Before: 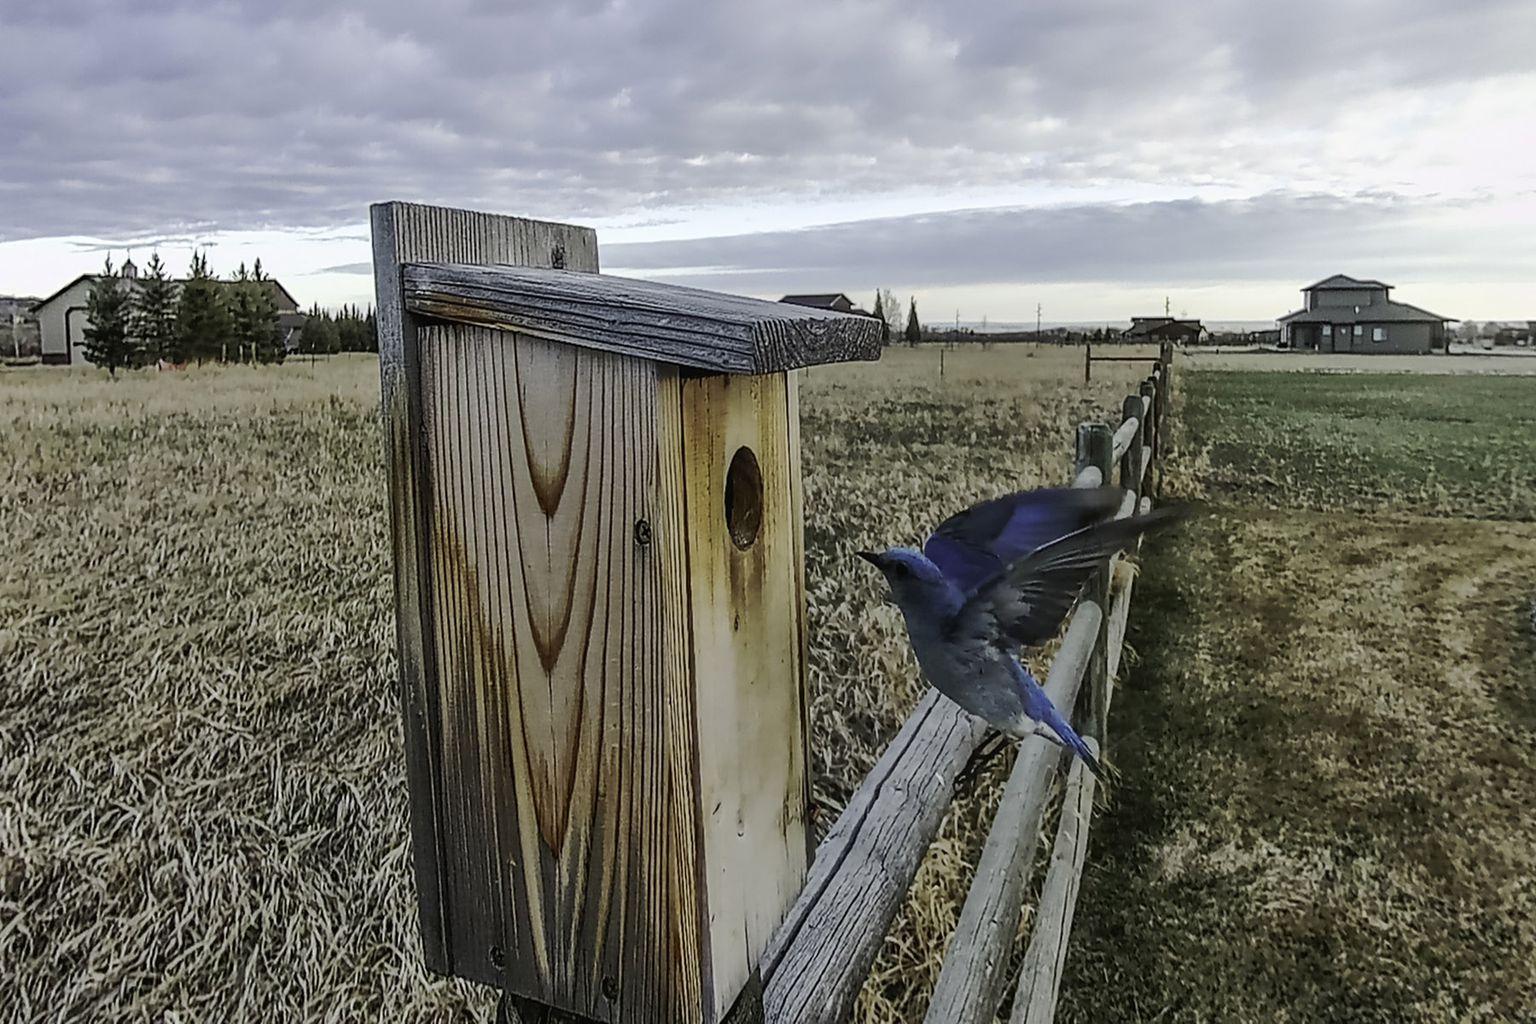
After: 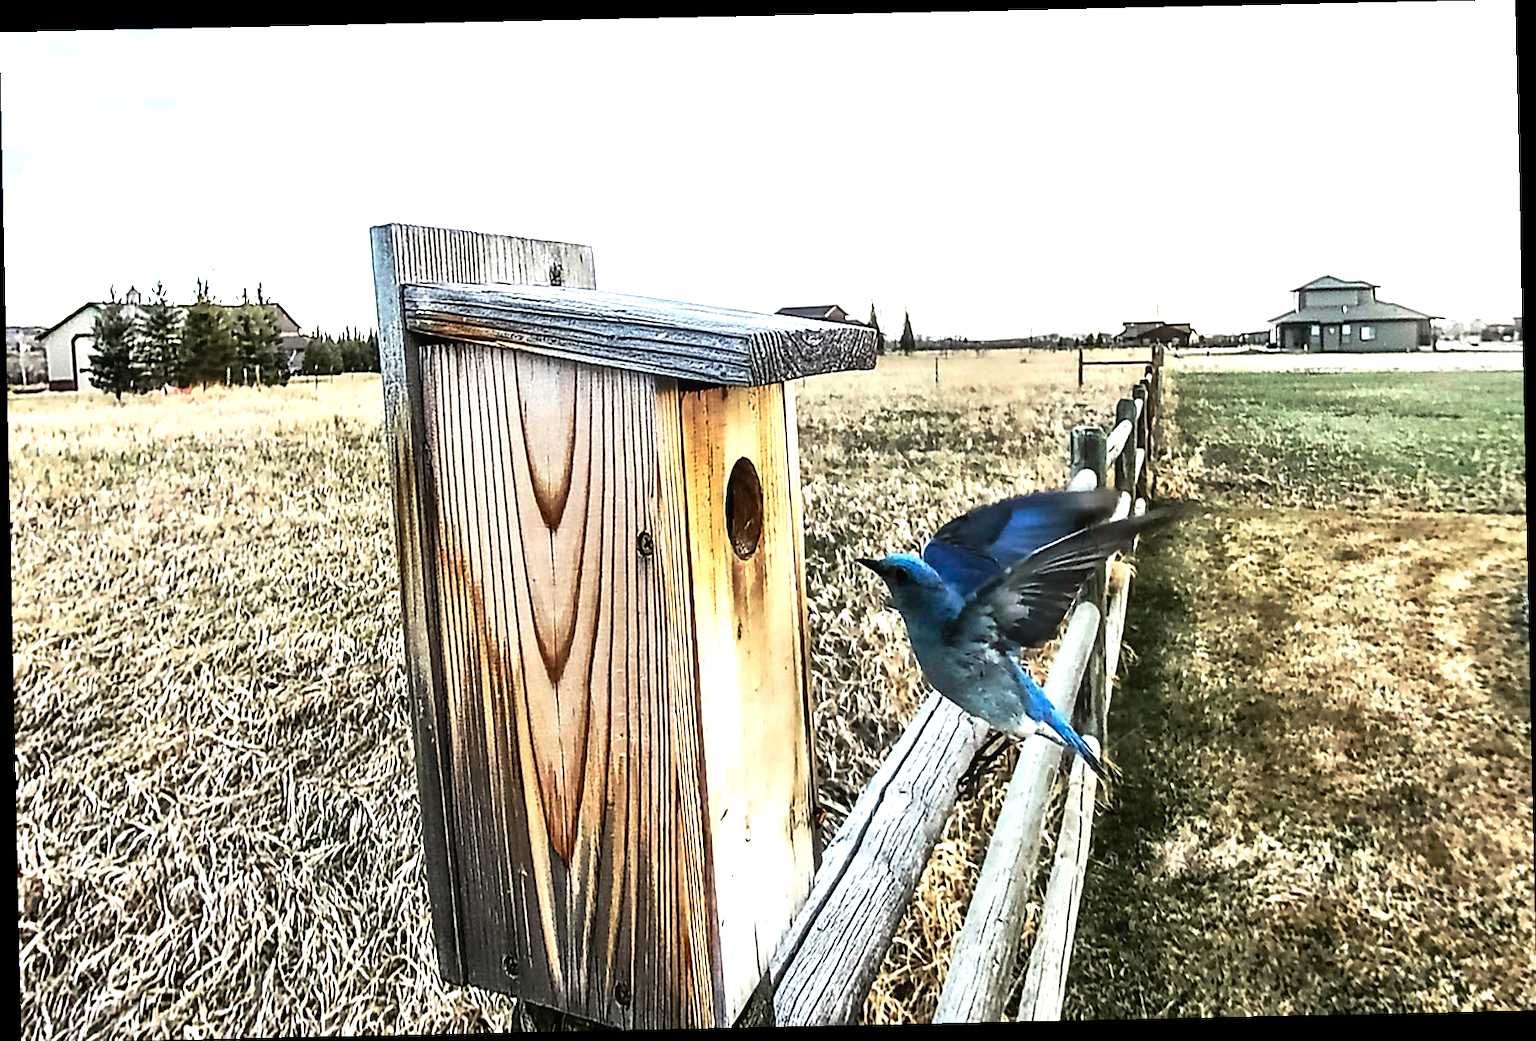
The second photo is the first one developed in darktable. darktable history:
tone equalizer: -8 EV -1.08 EV, -7 EV -1.01 EV, -6 EV -0.867 EV, -5 EV -0.578 EV, -3 EV 0.578 EV, -2 EV 0.867 EV, -1 EV 1.01 EV, +0 EV 1.08 EV, edges refinement/feathering 500, mask exposure compensation -1.57 EV, preserve details no
exposure: black level correction 0, exposure 0.68 EV, compensate exposure bias true, compensate highlight preservation false
rotate and perspective: rotation -1.24°, automatic cropping off
